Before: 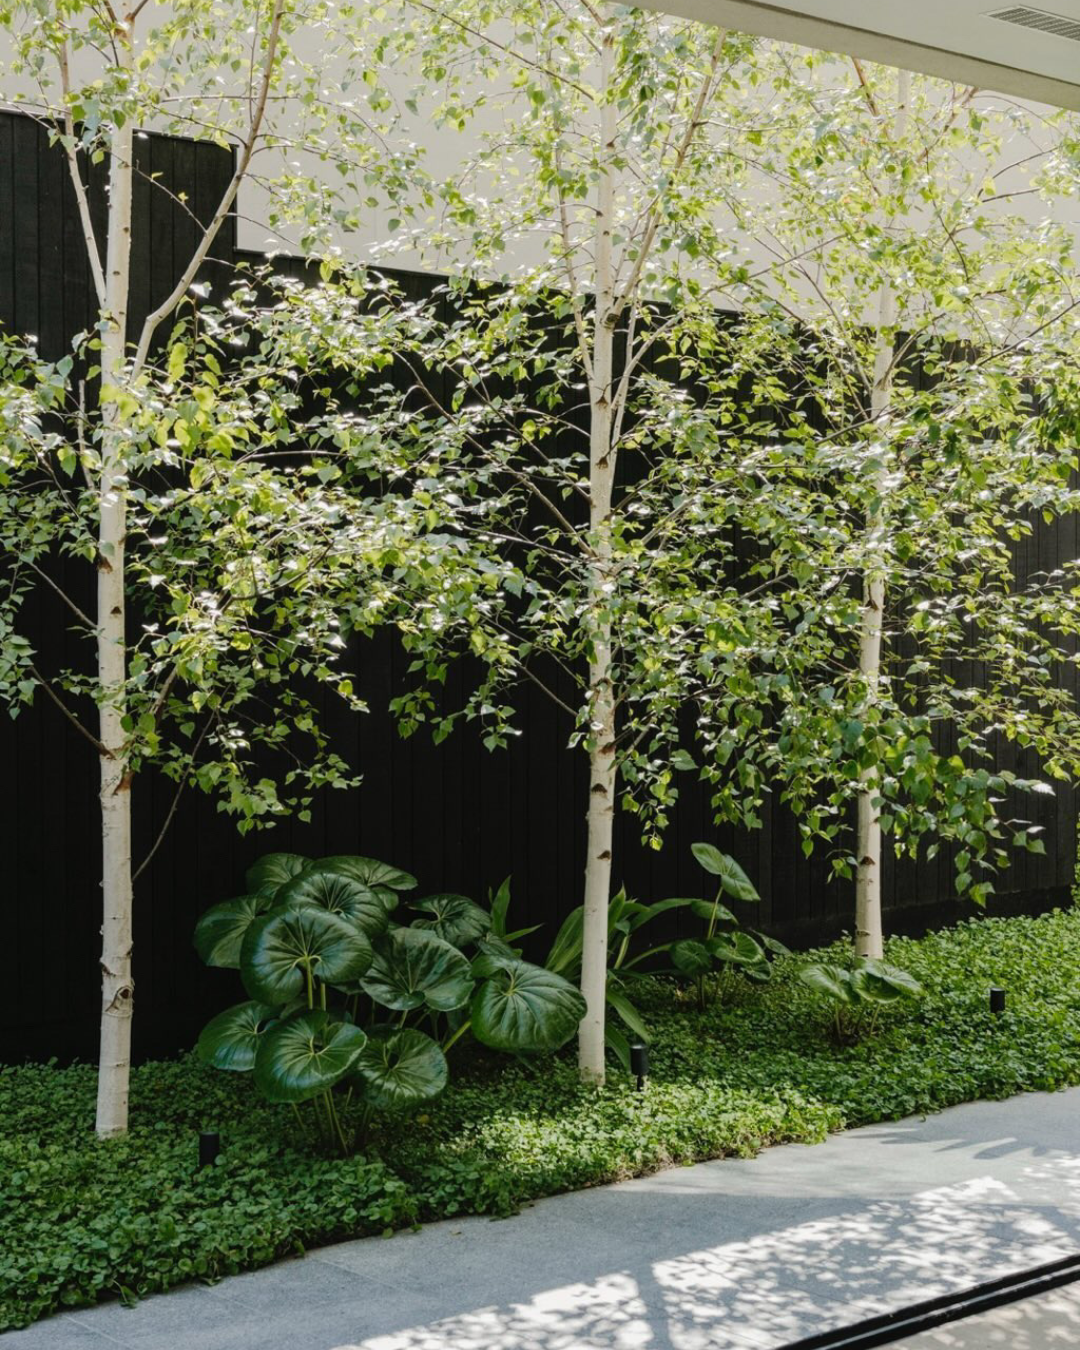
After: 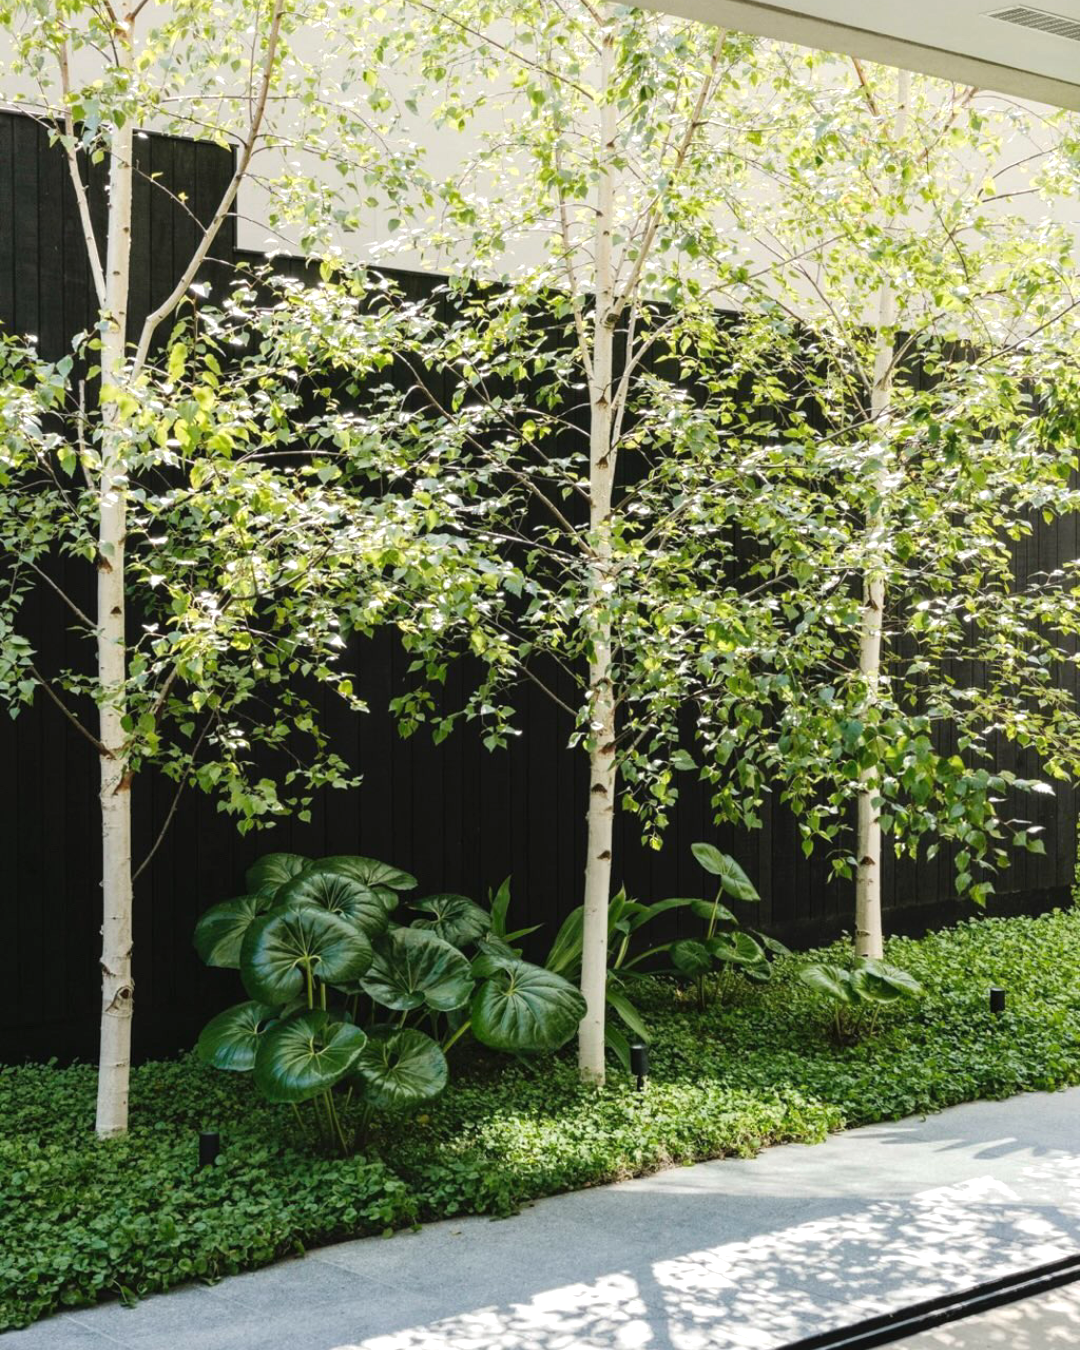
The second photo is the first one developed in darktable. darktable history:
tone equalizer: edges refinement/feathering 500, mask exposure compensation -1.57 EV, preserve details no
exposure: black level correction 0, exposure 0.5 EV, compensate exposure bias true, compensate highlight preservation false
